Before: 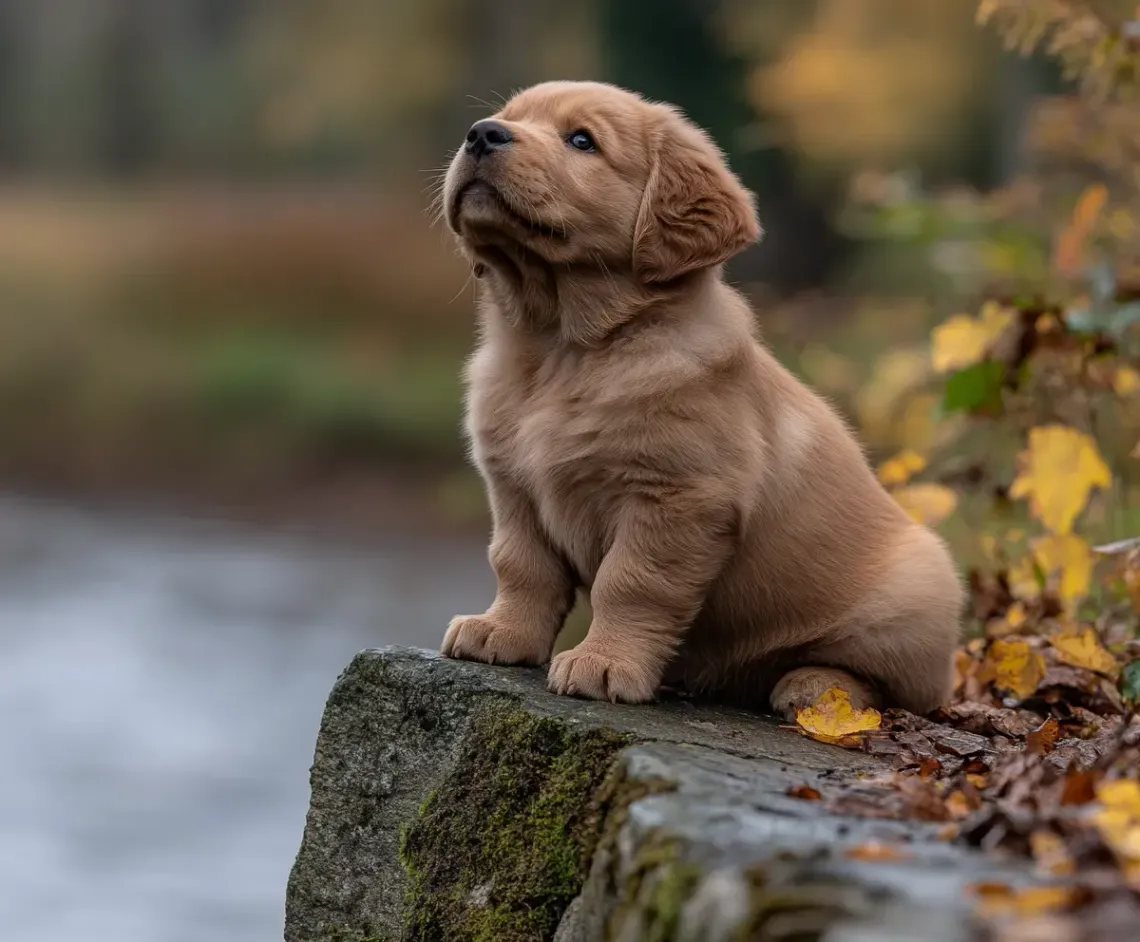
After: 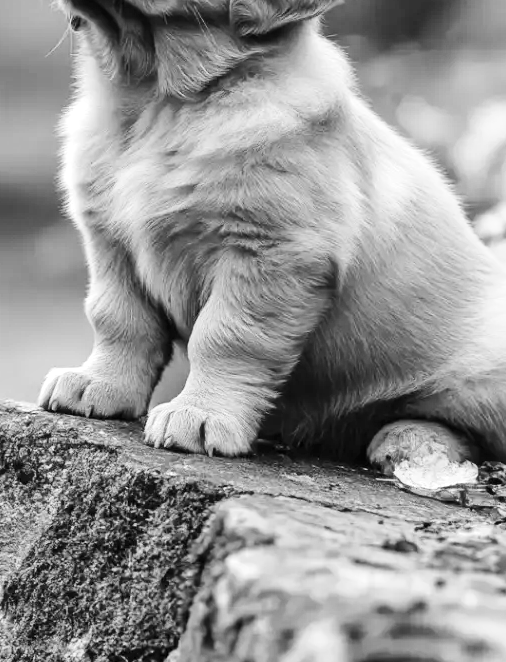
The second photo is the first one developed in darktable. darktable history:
contrast brightness saturation: saturation -0.1
color correction: highlights a* -11.71, highlights b* -15.58
shadows and highlights: soften with gaussian
crop: left 35.432%, top 26.233%, right 20.145%, bottom 3.432%
base curve: curves: ch0 [(0, 0) (0.032, 0.025) (0.121, 0.166) (0.206, 0.329) (0.605, 0.79) (1, 1)], preserve colors none
monochrome: a -74.22, b 78.2
exposure: black level correction 0, exposure 1.741 EV, compensate exposure bias true, compensate highlight preservation false
